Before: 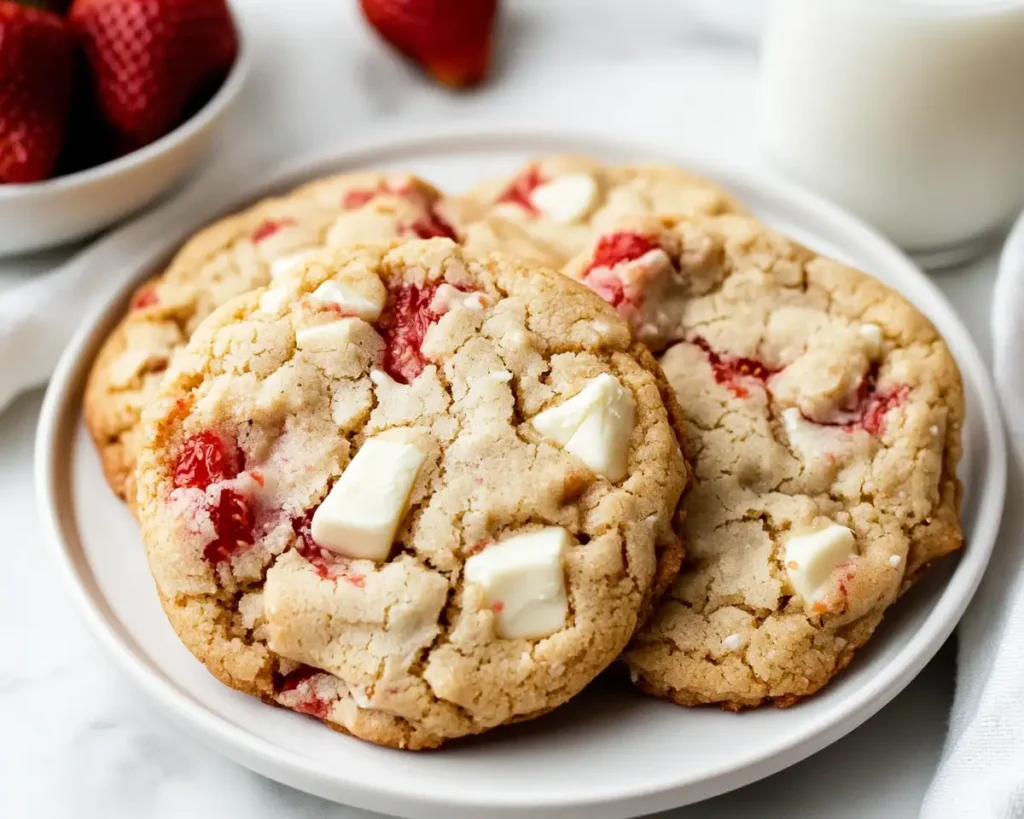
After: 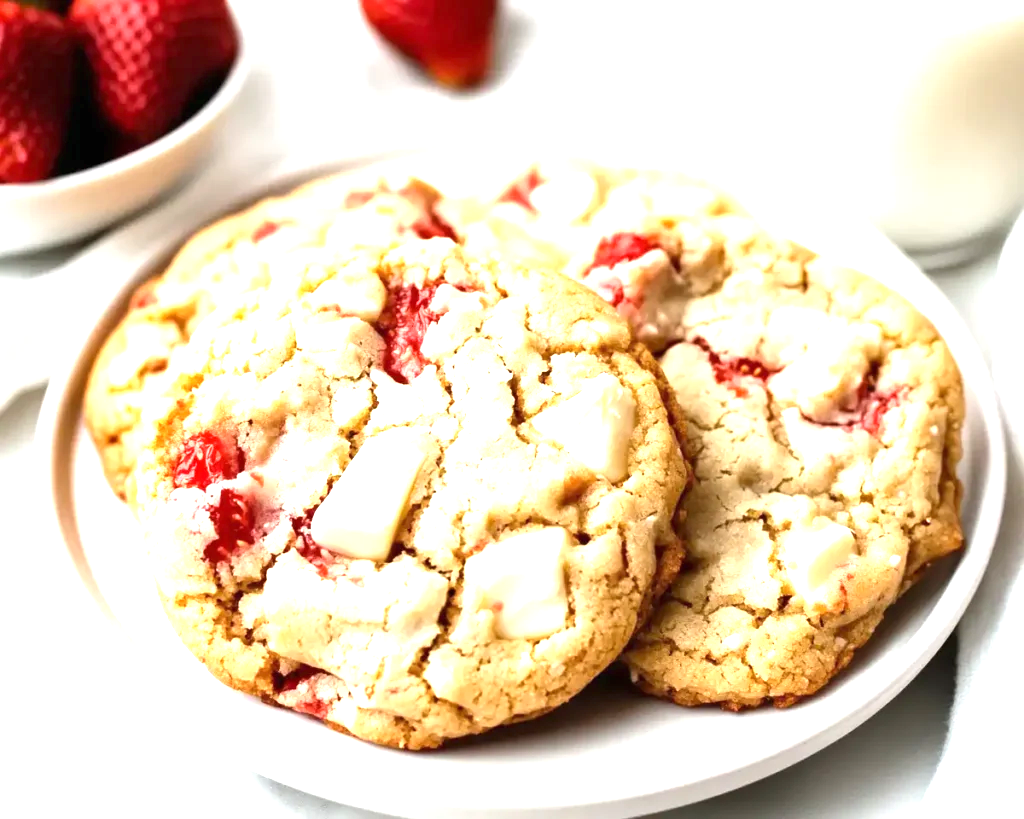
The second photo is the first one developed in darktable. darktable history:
exposure: black level correction 0, exposure 1.325 EV, compensate highlight preservation false
